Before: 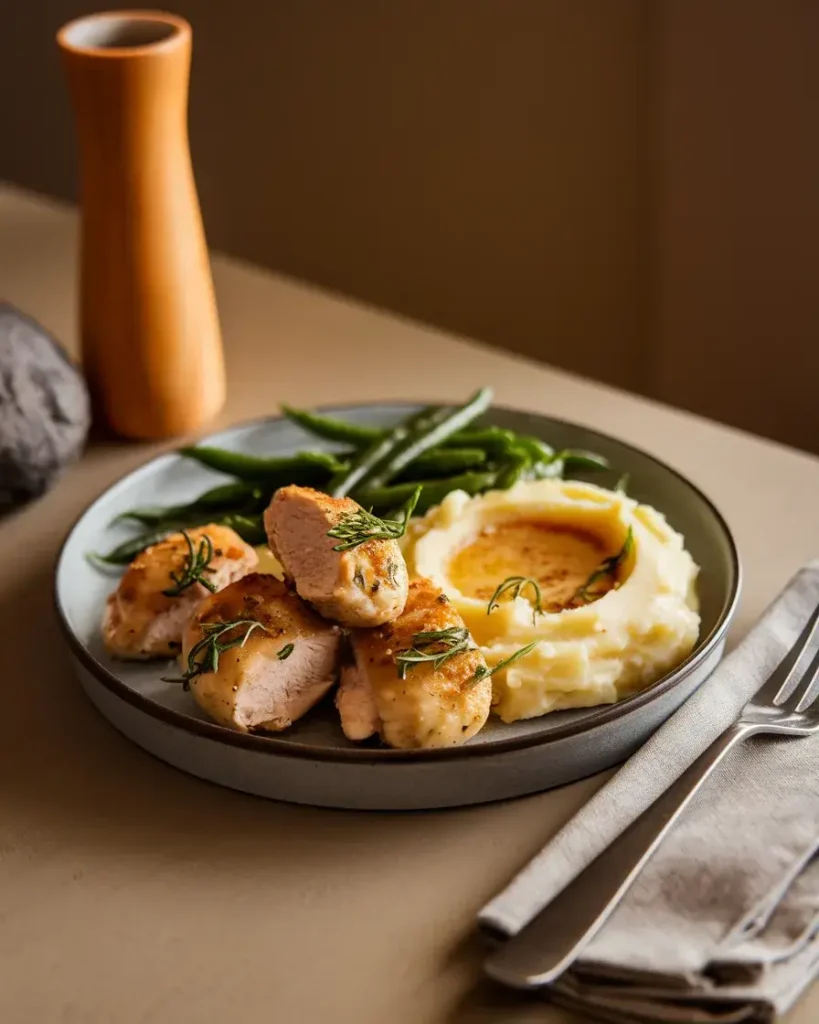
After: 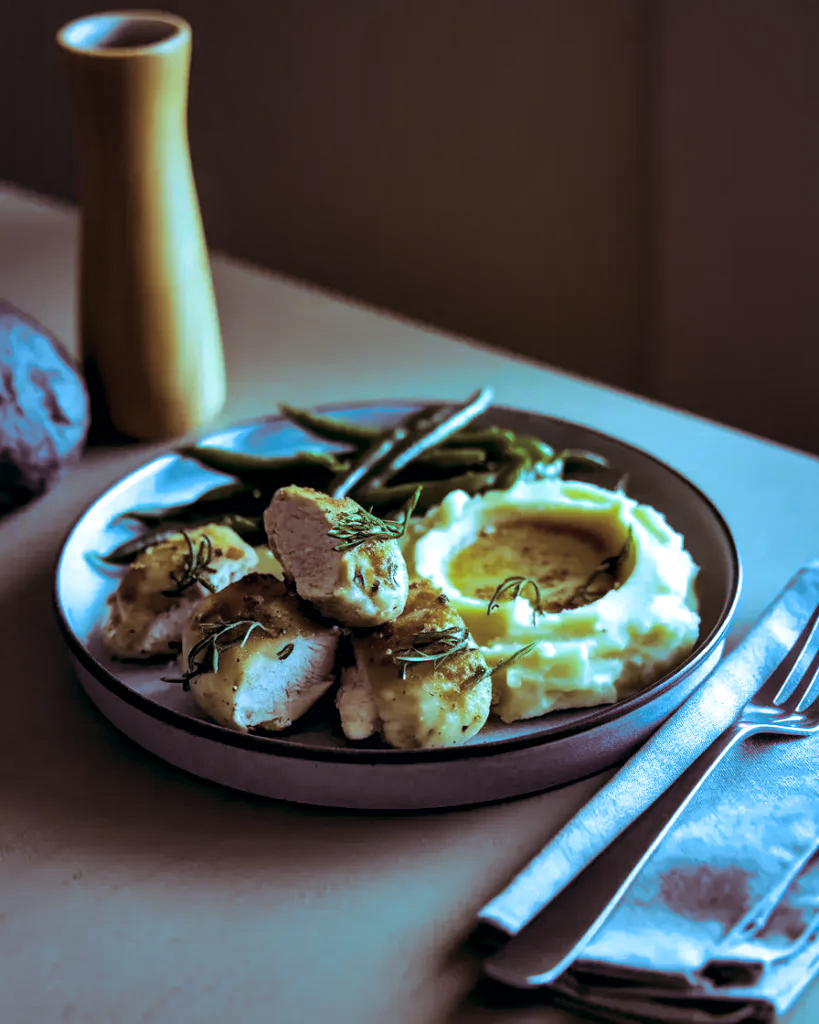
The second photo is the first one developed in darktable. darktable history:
tone equalizer: on, module defaults
split-toning: on, module defaults
white balance: red 0.766, blue 1.537
color correction: highlights a* -20.08, highlights b* 9.8, shadows a* -20.4, shadows b* -10.76
local contrast: mode bilateral grid, contrast 50, coarseness 50, detail 150%, midtone range 0.2
